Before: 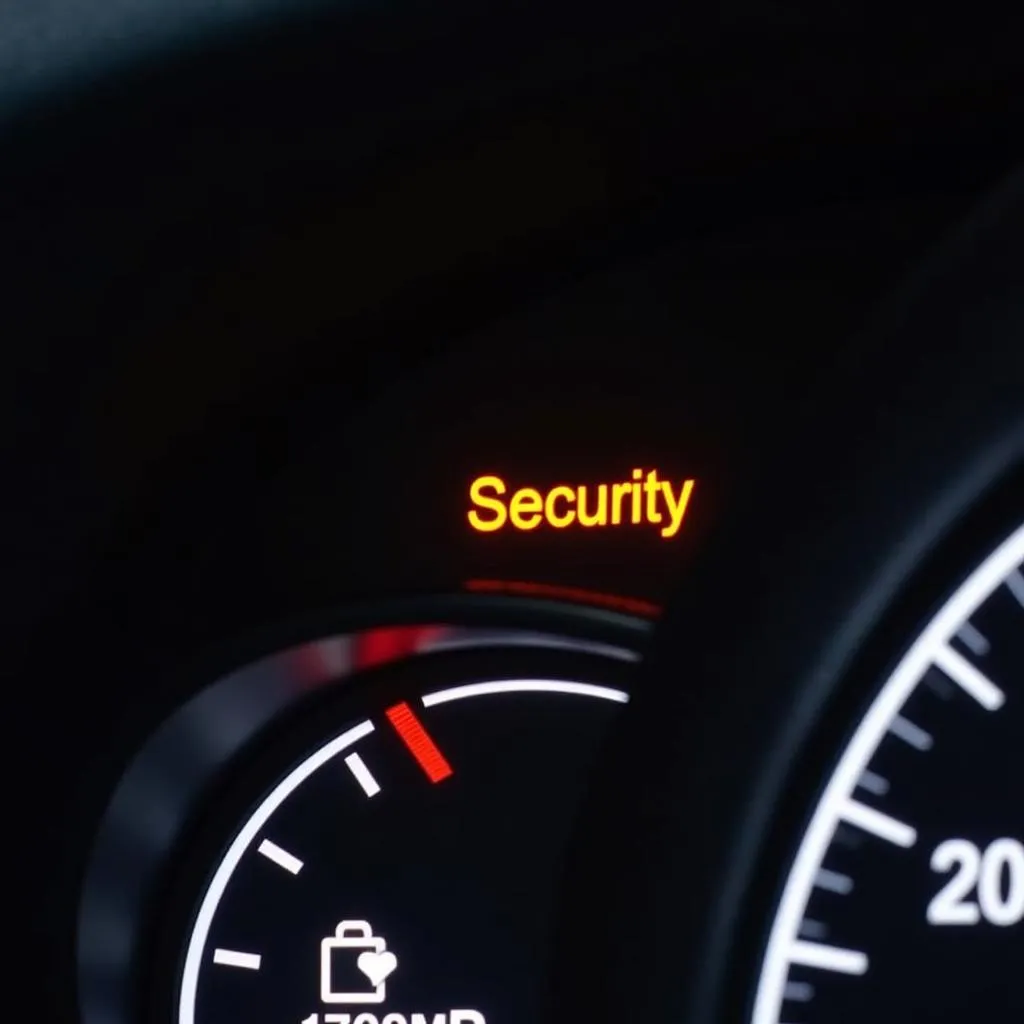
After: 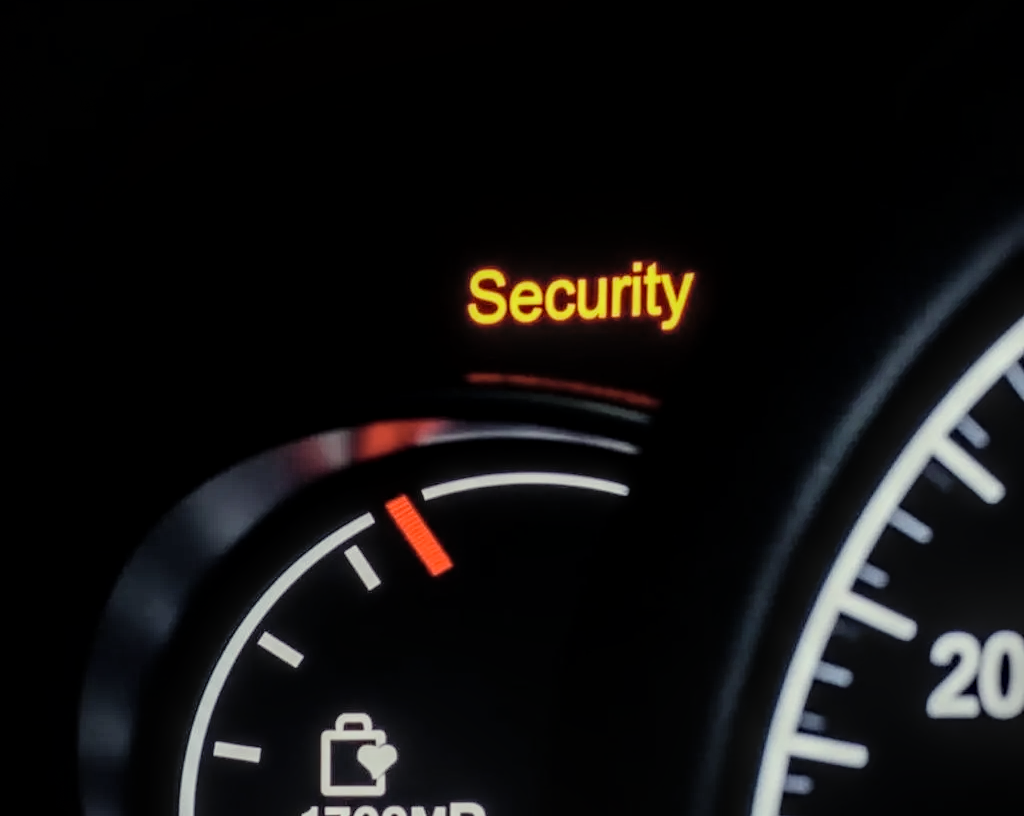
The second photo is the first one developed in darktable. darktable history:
local contrast: highlights 5%, shadows 6%, detail 181%
exposure: exposure -0.061 EV, compensate highlight preservation false
vignetting: fall-off start 92.25%, dithering 16-bit output
crop and rotate: top 20.311%
filmic rgb: black relative exposure -7.65 EV, white relative exposure 4.56 EV, hardness 3.61, iterations of high-quality reconstruction 0
color correction: highlights a* -4.23, highlights b* 6.92
